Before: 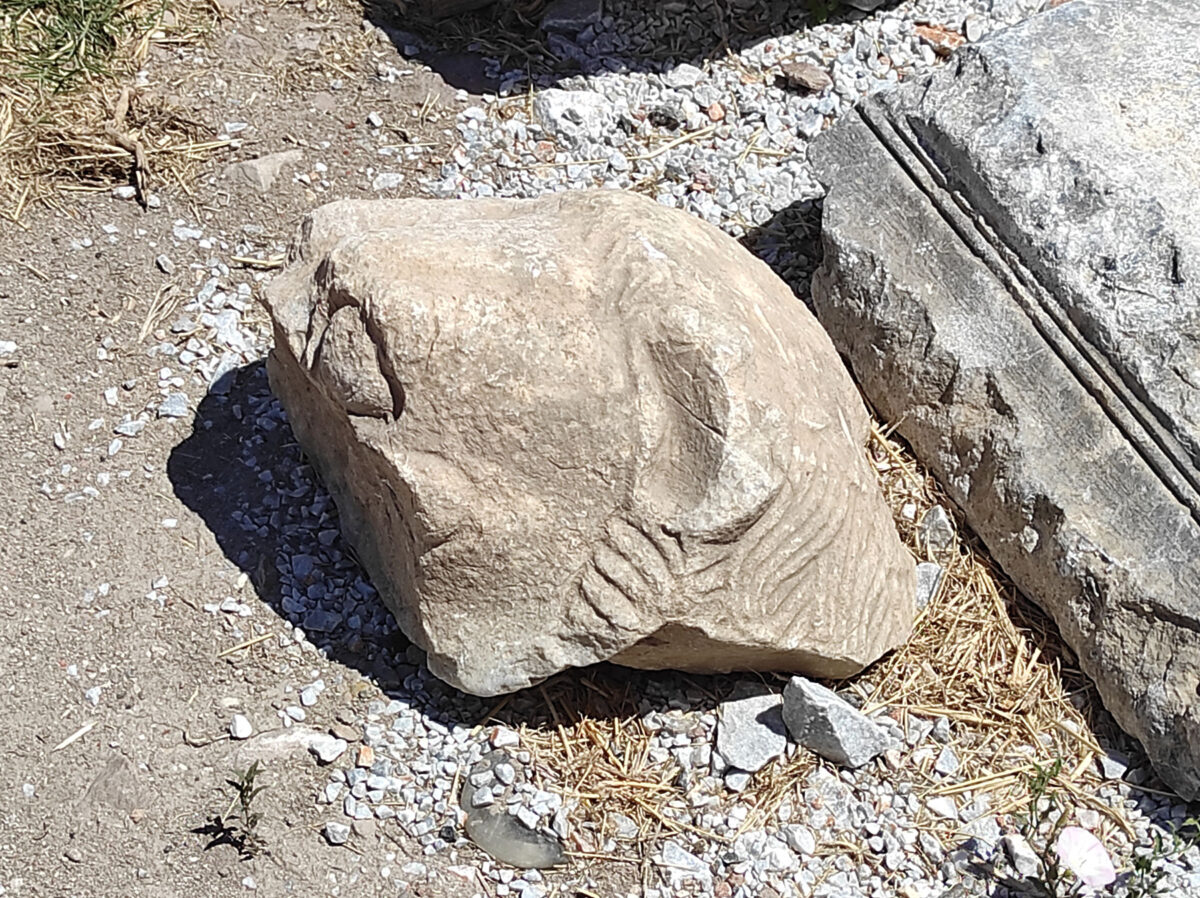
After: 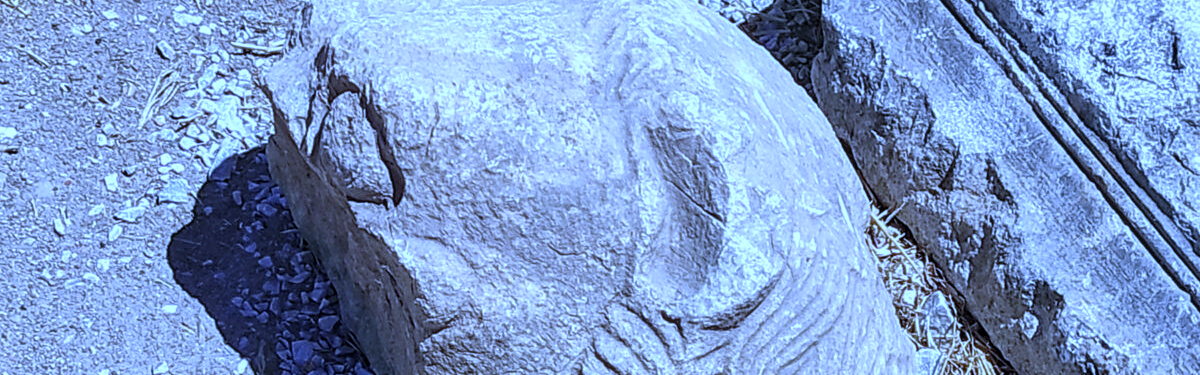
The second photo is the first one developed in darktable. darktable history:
white balance: red 0.766, blue 1.537
local contrast: on, module defaults
crop and rotate: top 23.84%, bottom 34.294%
